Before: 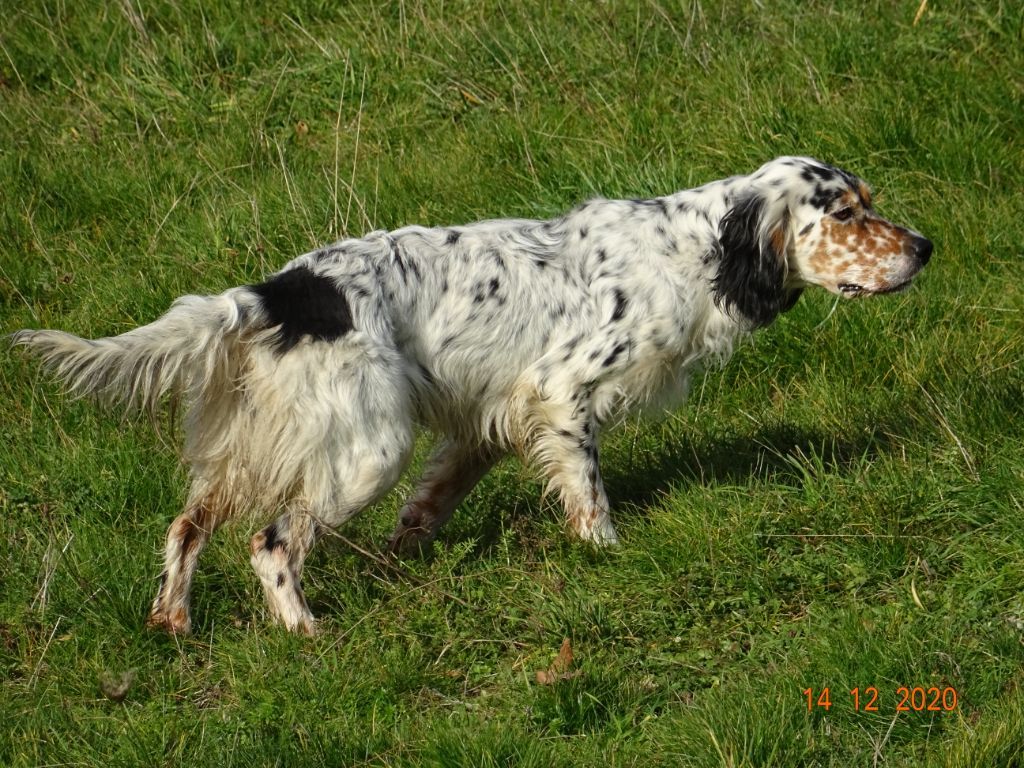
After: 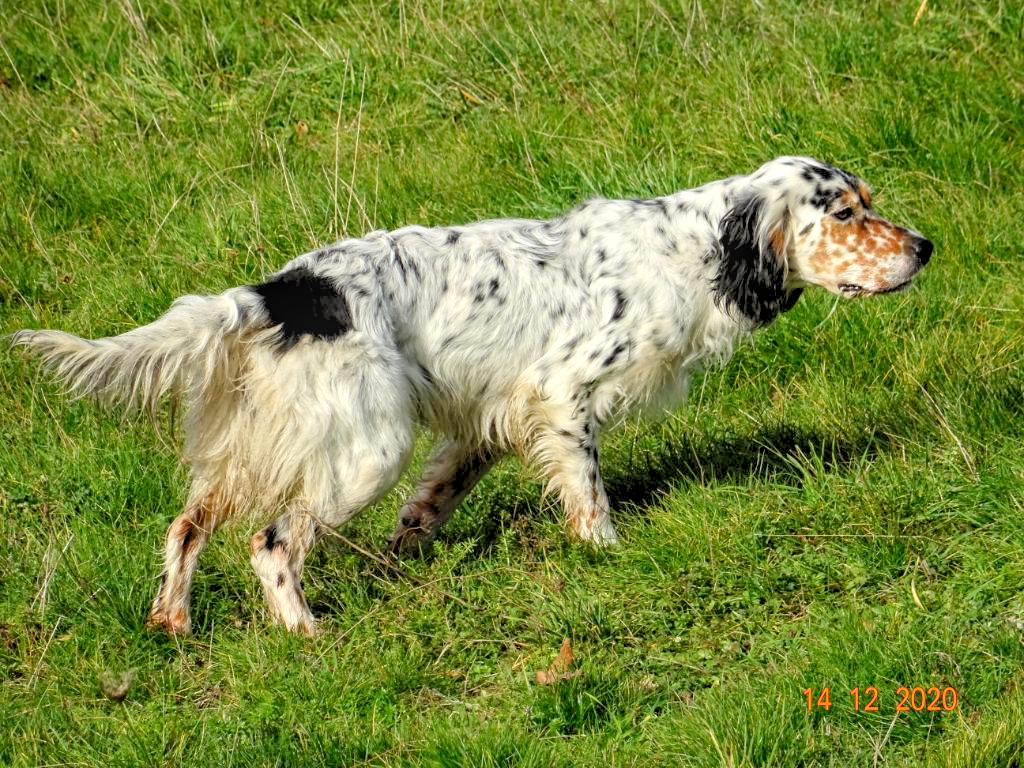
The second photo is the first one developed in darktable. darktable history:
levels: levels [0.072, 0.414, 0.976]
local contrast: on, module defaults
